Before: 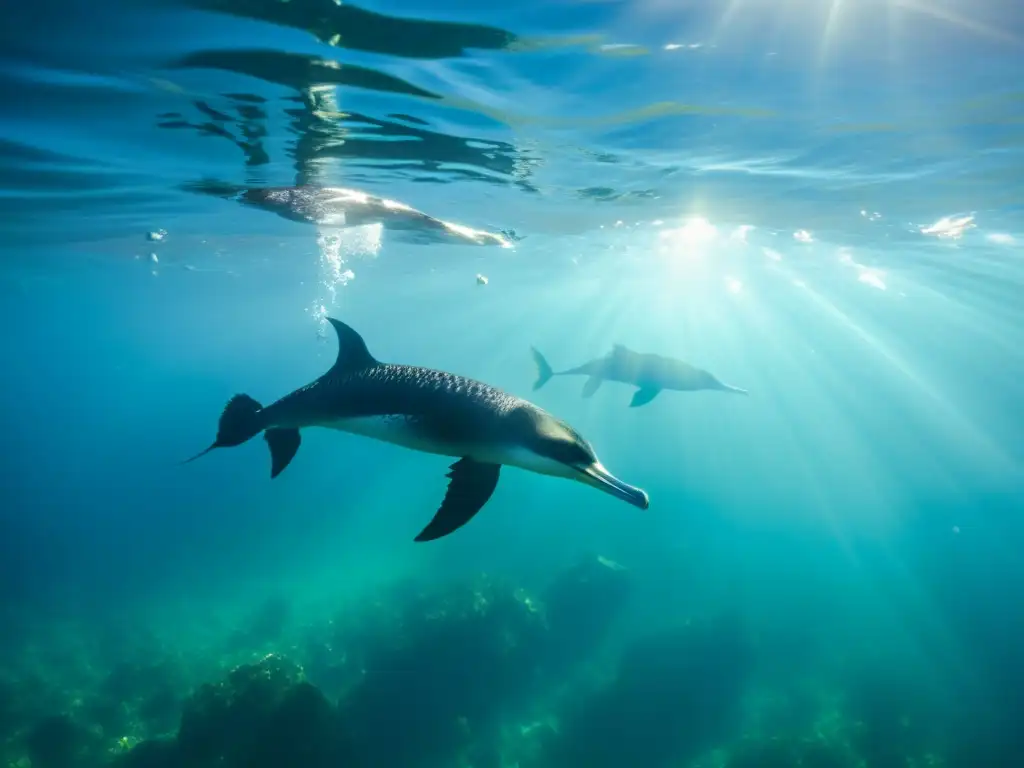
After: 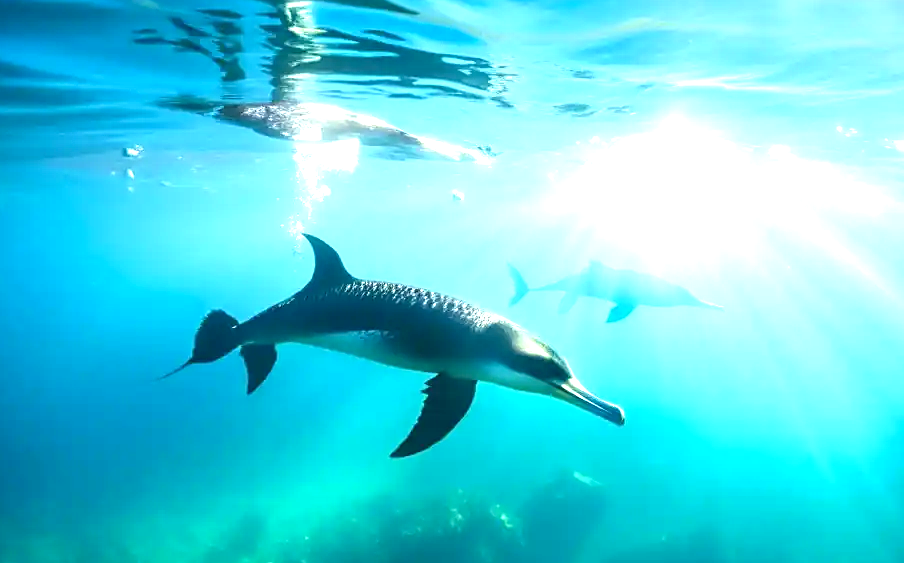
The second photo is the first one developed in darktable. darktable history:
sharpen: radius 1.868, amount 0.404, threshold 1.161
exposure: black level correction 0, exposure 1.291 EV, compensate highlight preservation false
contrast brightness saturation: contrast 0.029, brightness -0.042
crop and rotate: left 2.361%, top 11.037%, right 9.297%, bottom 15.65%
